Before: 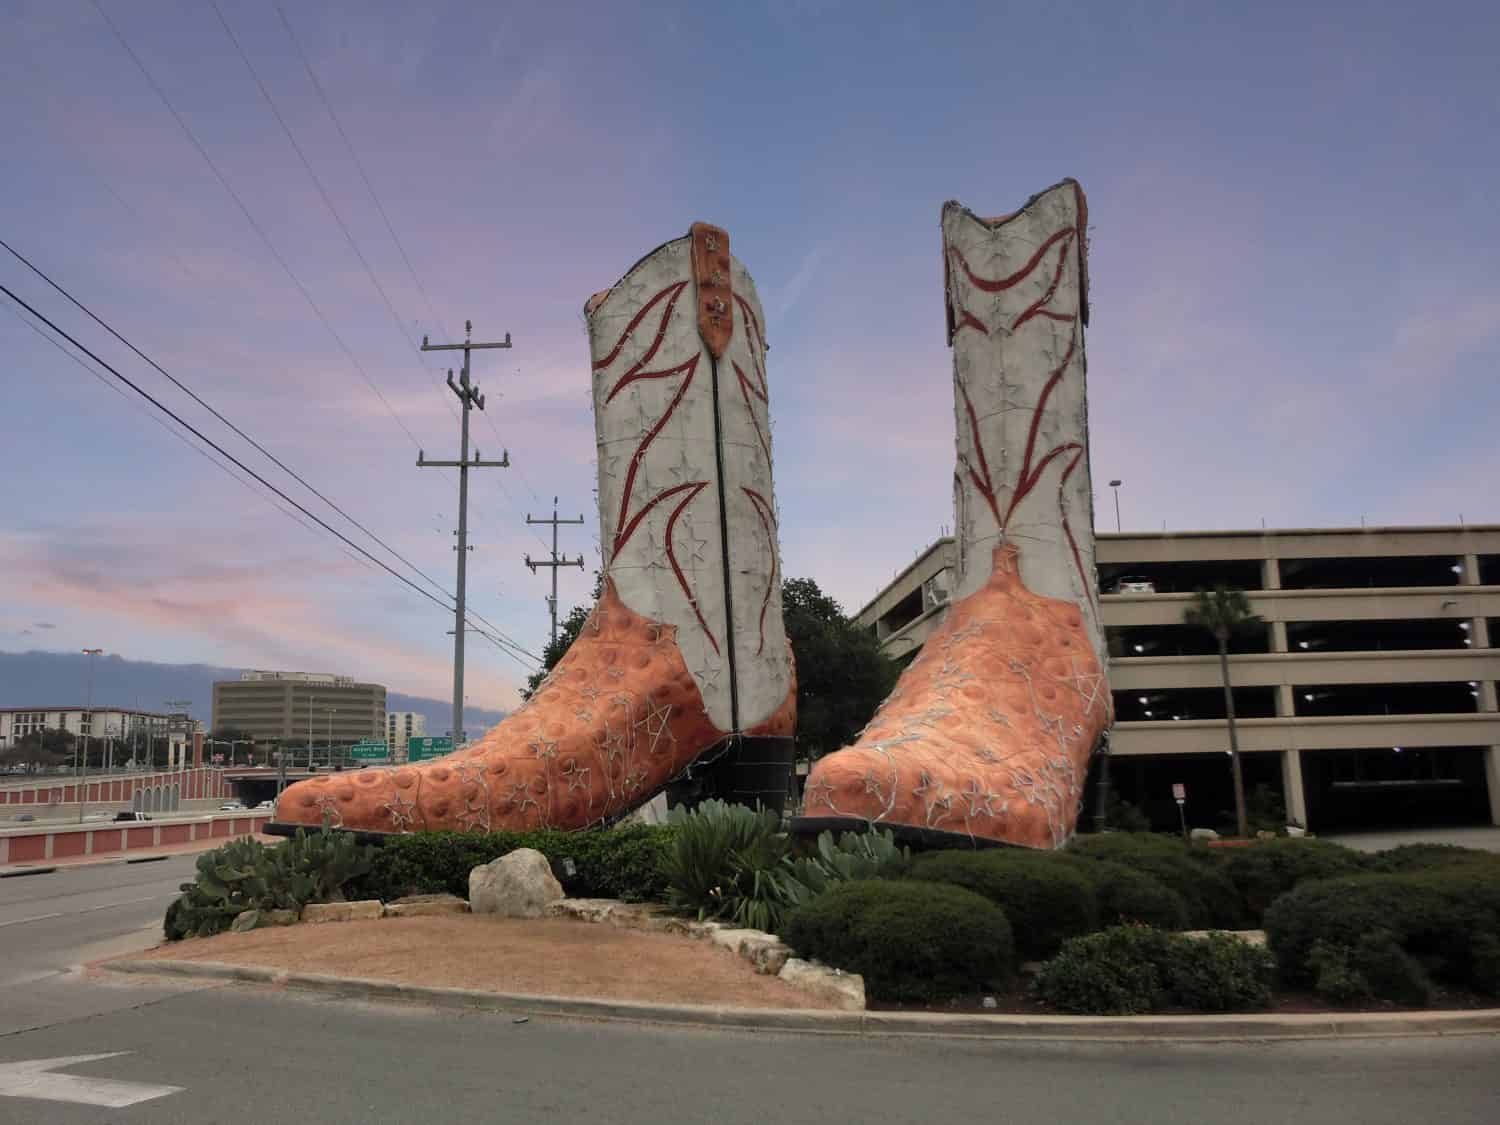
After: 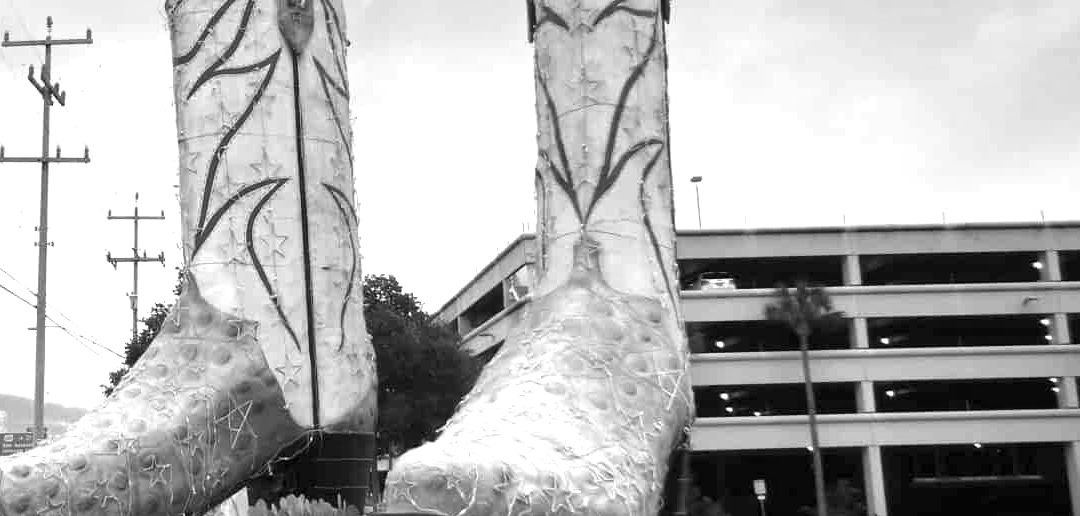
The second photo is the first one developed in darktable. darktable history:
crop and rotate: left 27.938%, top 27.046%, bottom 27.046%
exposure: black level correction 0, exposure 1.5 EV, compensate exposure bias true, compensate highlight preservation false
base curve: curves: ch0 [(0, 0) (0.303, 0.277) (1, 1)]
monochrome: a 16.06, b 15.48, size 1
